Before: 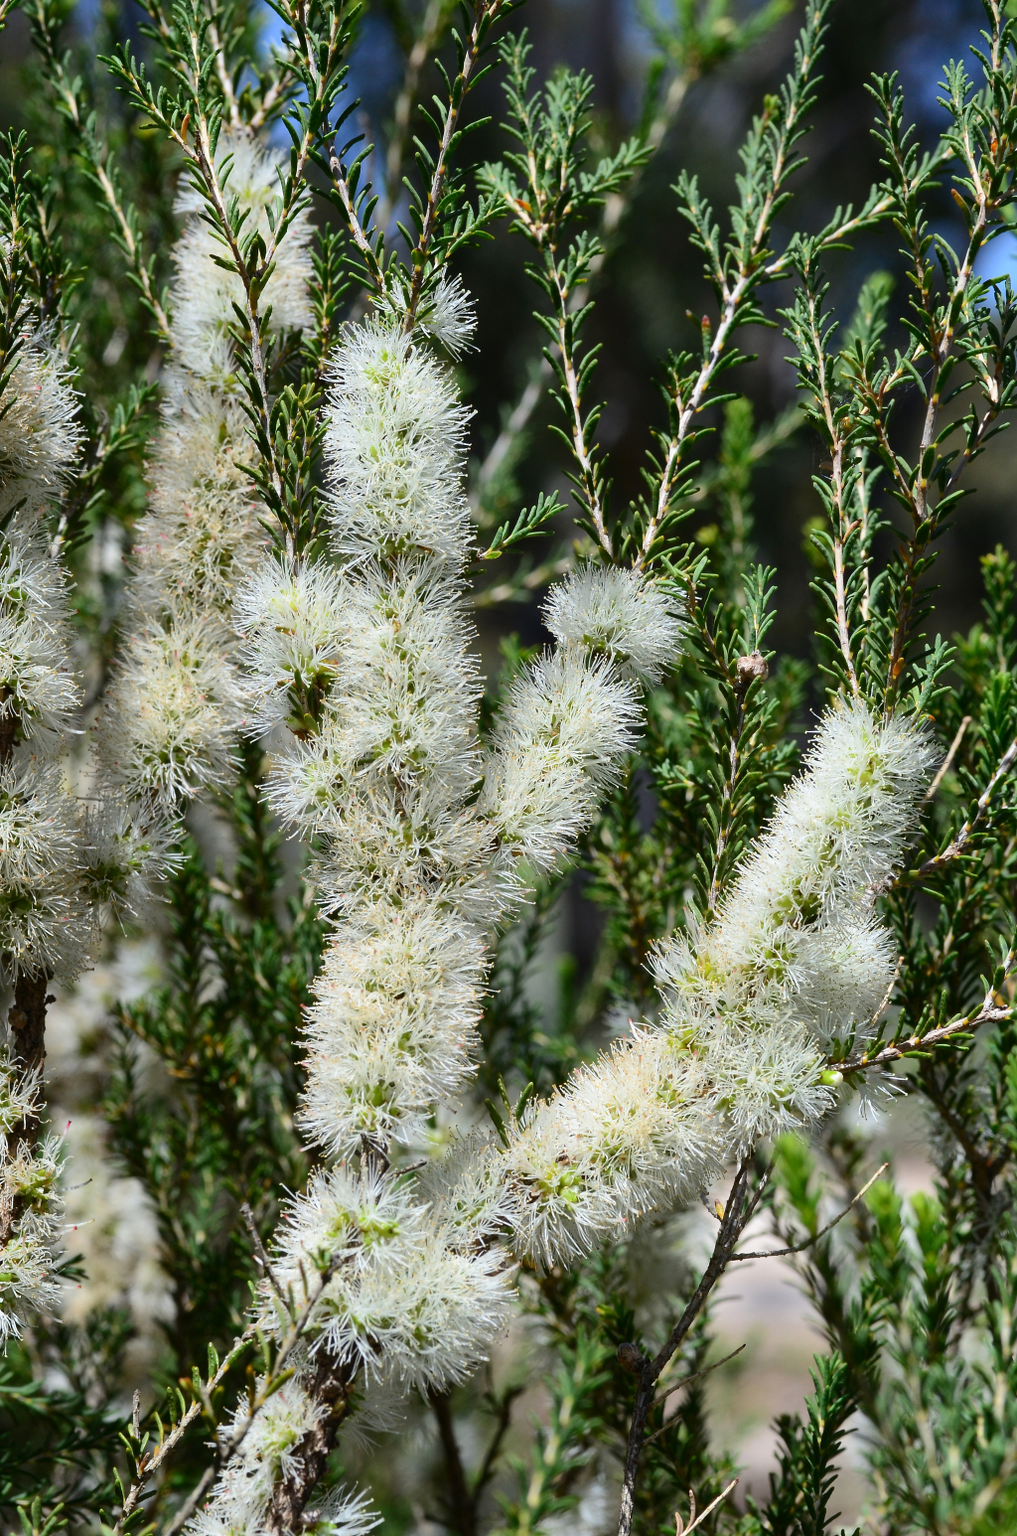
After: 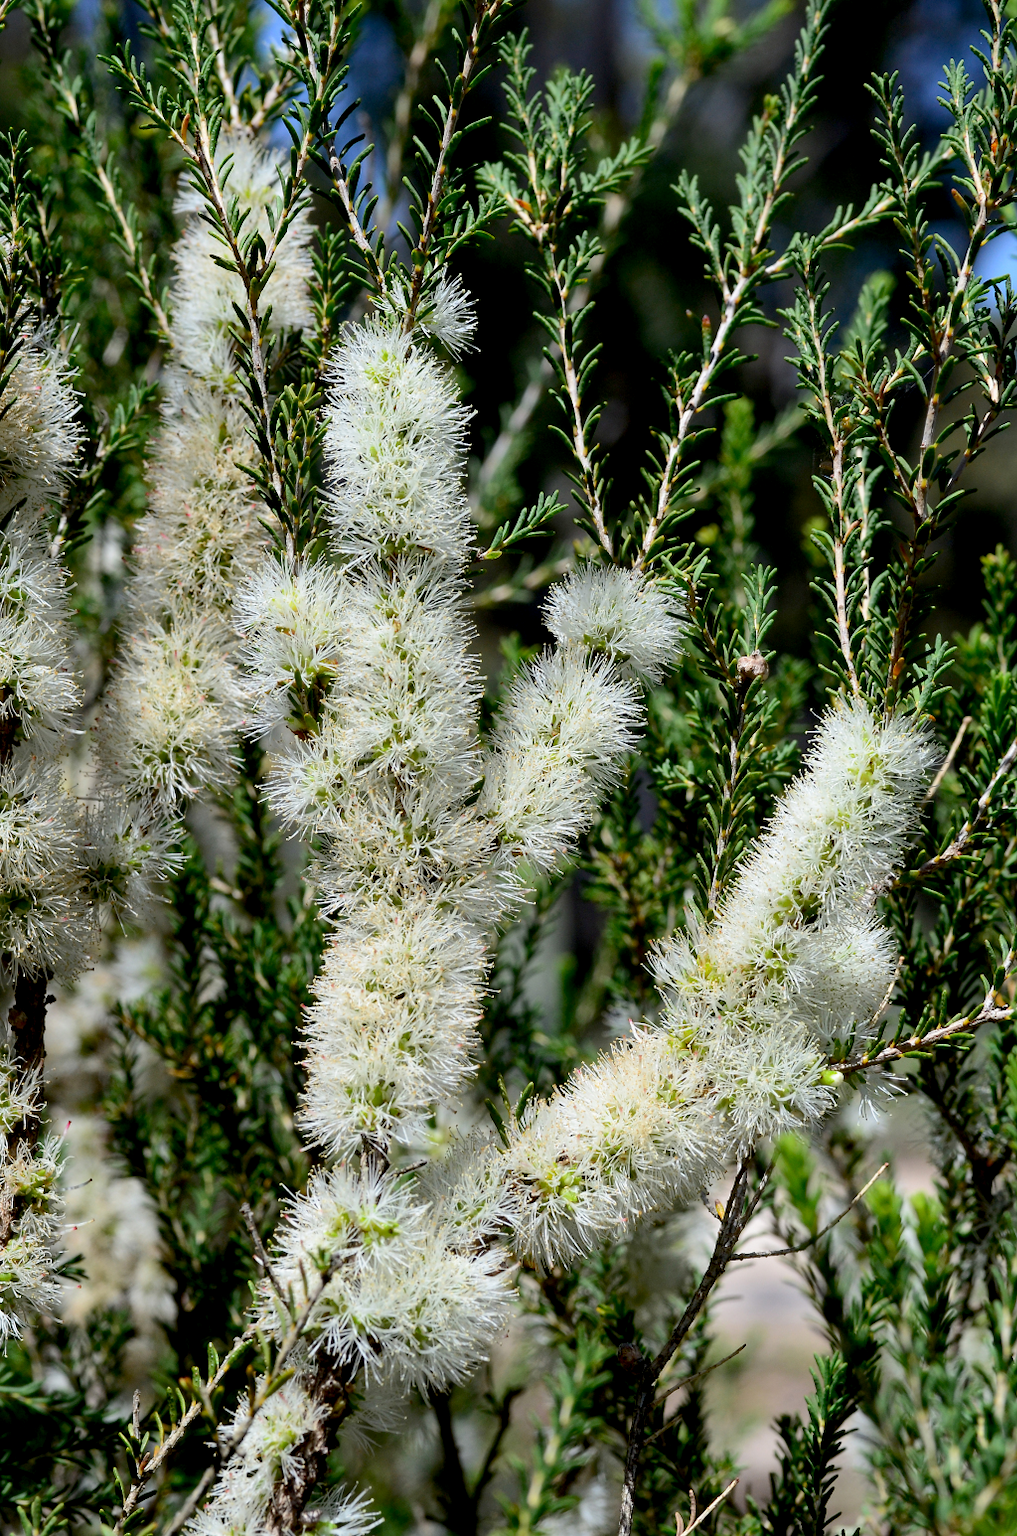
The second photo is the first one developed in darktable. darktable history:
exposure: black level correction 0.01, compensate highlight preservation false
